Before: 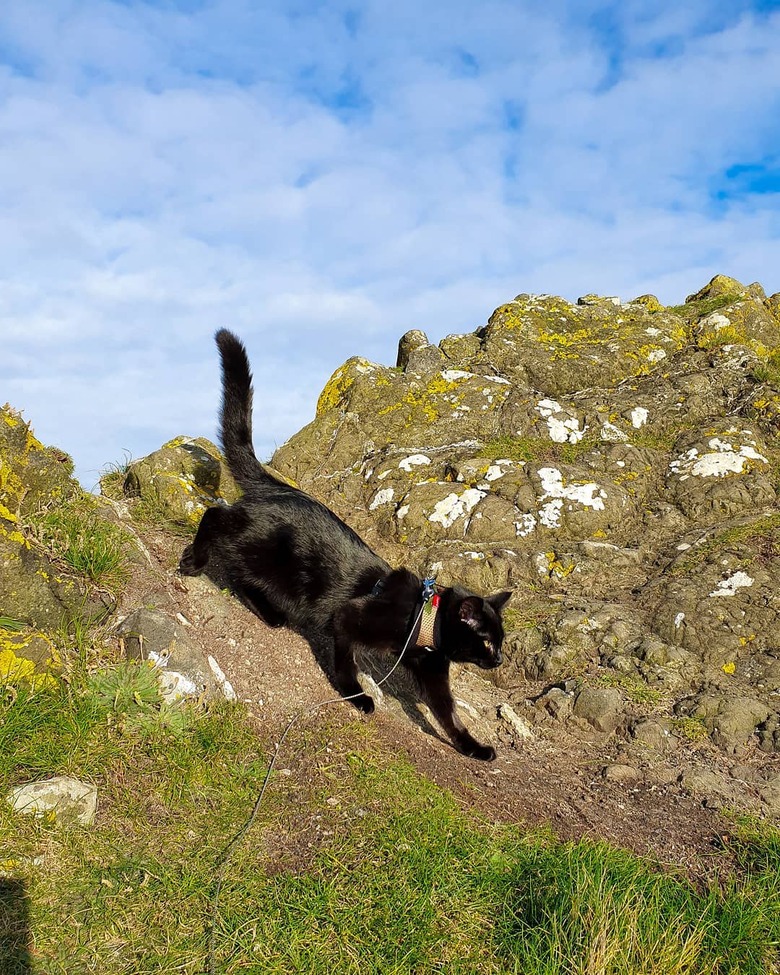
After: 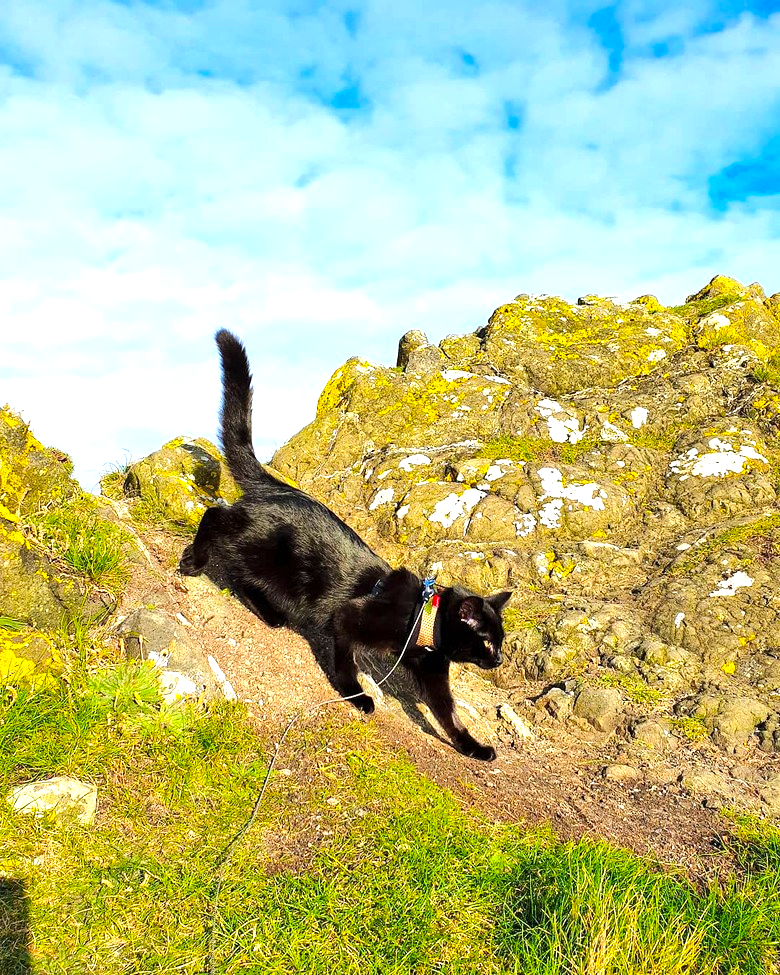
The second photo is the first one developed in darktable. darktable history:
color balance rgb: linear chroma grading › global chroma 14.34%, perceptual saturation grading › global saturation 14.782%, perceptual brilliance grading › global brilliance 15.542%, perceptual brilliance grading › shadows -34.591%
tone equalizer: -8 EV 1.01 EV, -7 EV 1.04 EV, -6 EV 1.03 EV, -5 EV 1.02 EV, -4 EV 1.03 EV, -3 EV 0.736 EV, -2 EV 0.489 EV, -1 EV 0.24 EV, edges refinement/feathering 500, mask exposure compensation -1.57 EV, preserve details no
